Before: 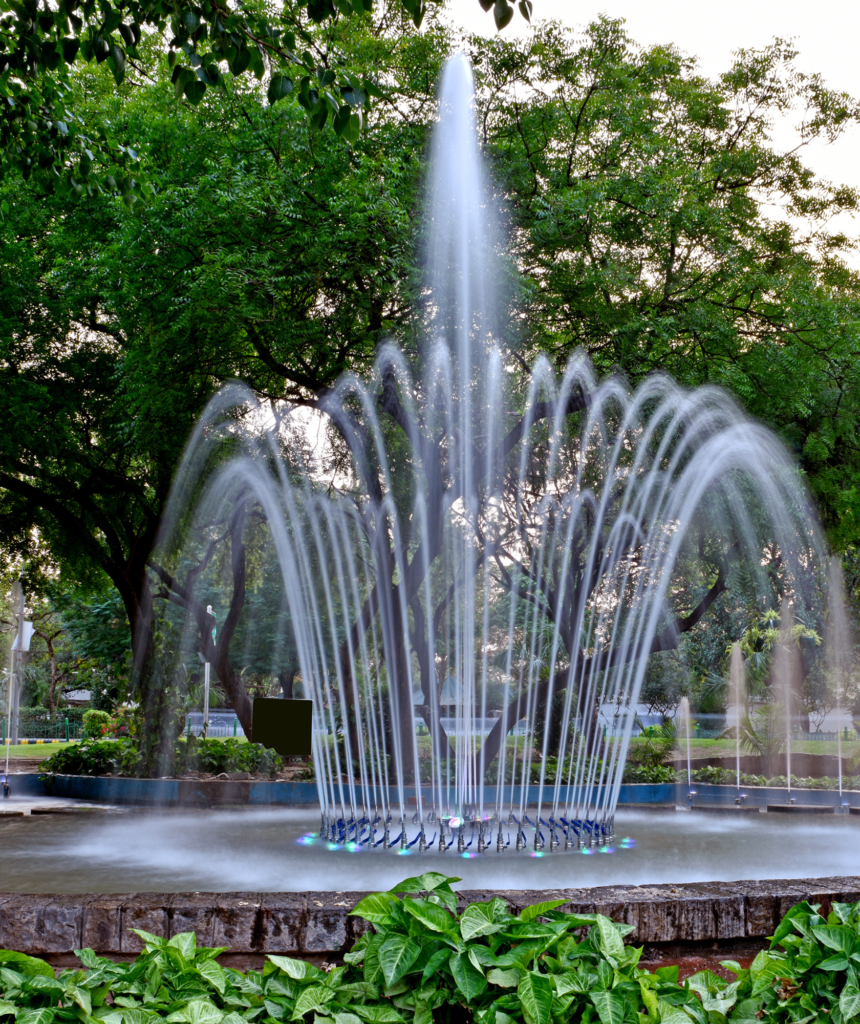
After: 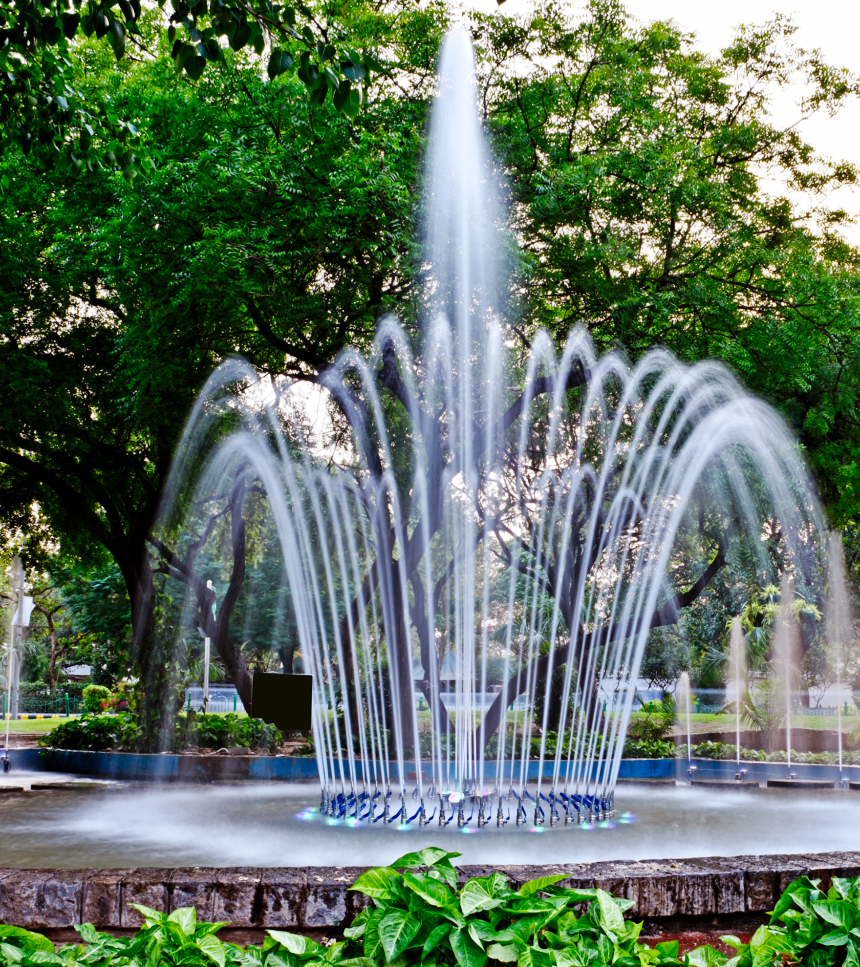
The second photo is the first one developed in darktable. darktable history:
crop and rotate: top 2.479%, bottom 3.018%
base curve: curves: ch0 [(0, 0) (0.032, 0.025) (0.121, 0.166) (0.206, 0.329) (0.605, 0.79) (1, 1)], preserve colors none
